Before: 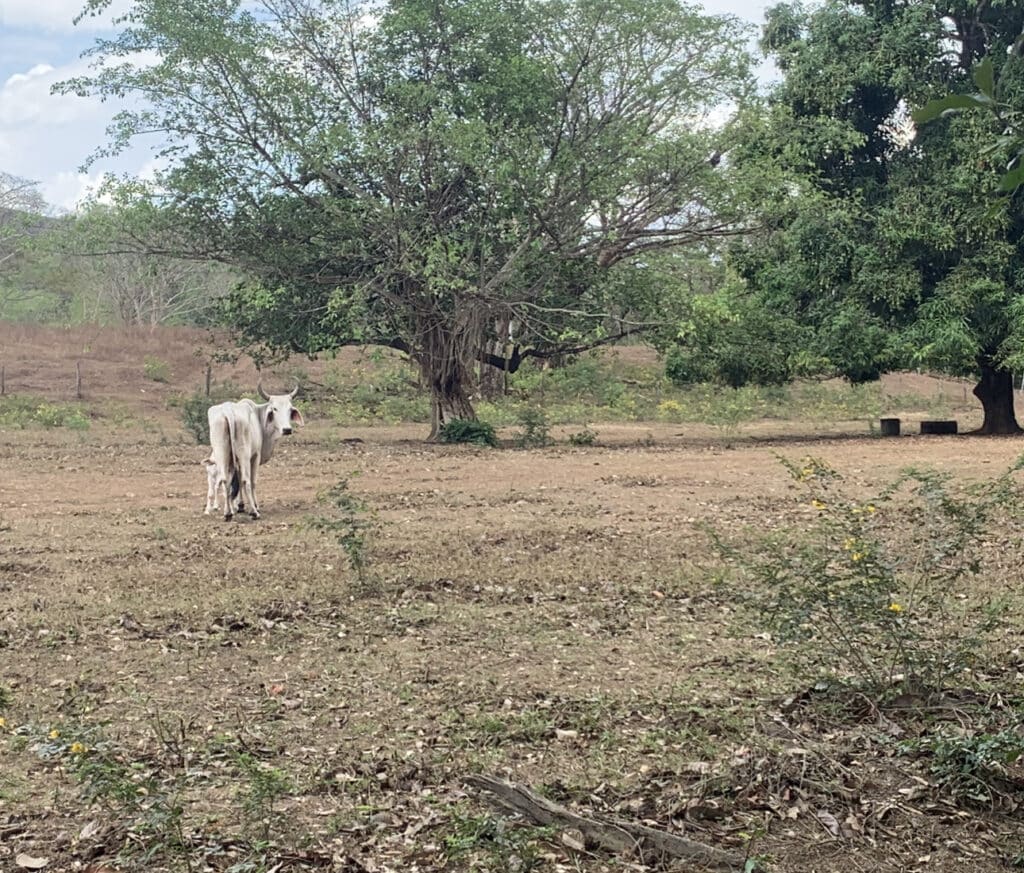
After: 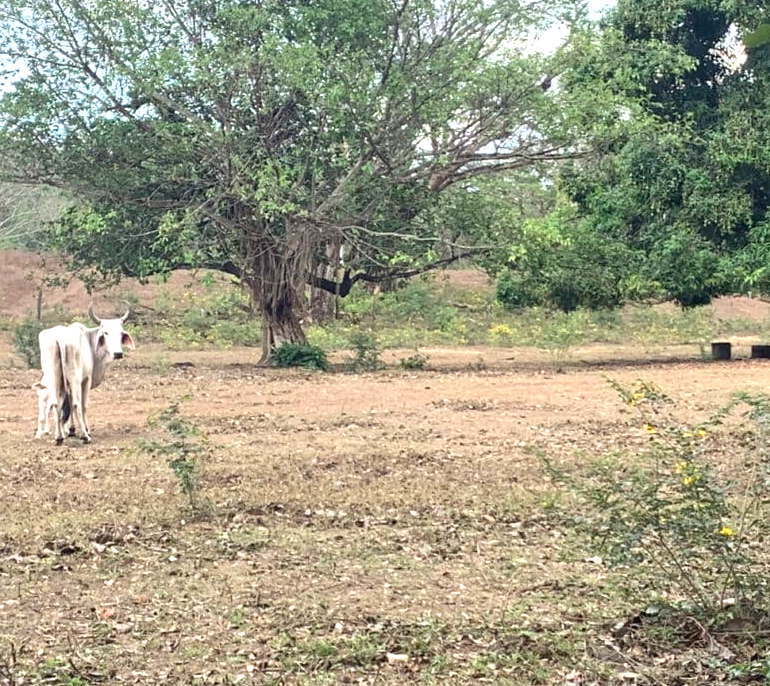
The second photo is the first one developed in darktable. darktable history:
exposure: black level correction 0, exposure 0.695 EV, compensate highlight preservation false
crop: left 16.59%, top 8.711%, right 8.153%, bottom 12.66%
